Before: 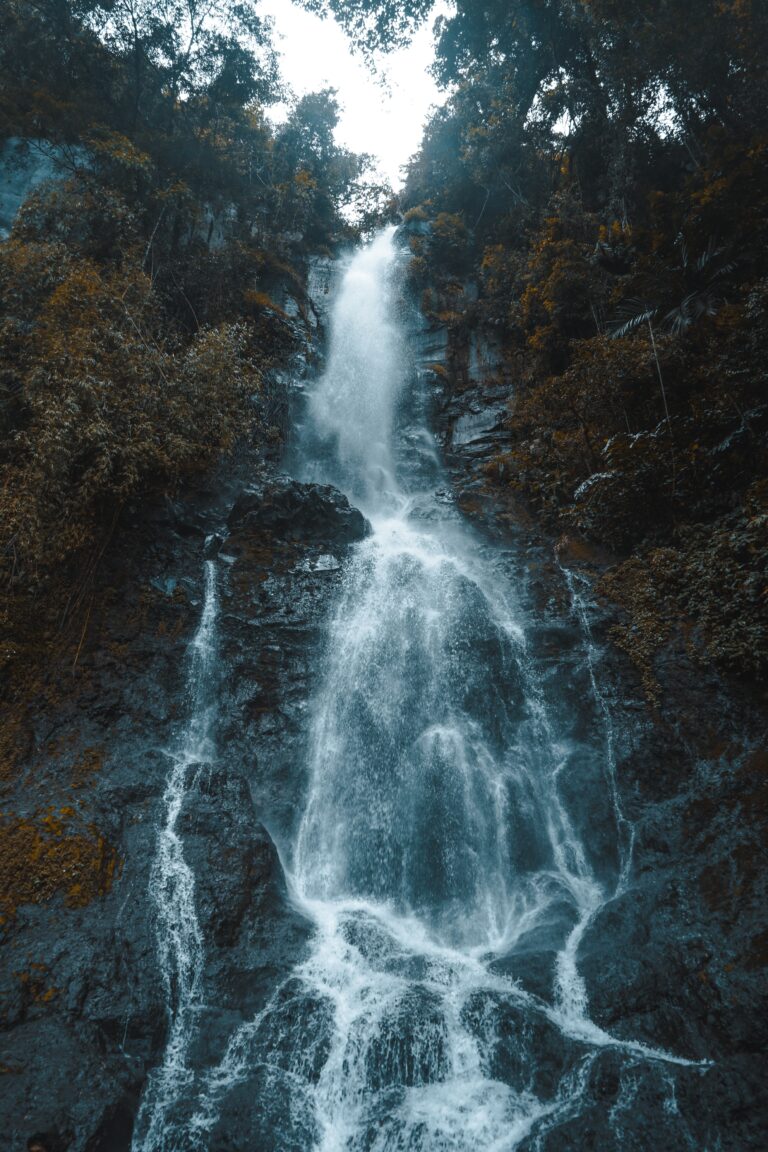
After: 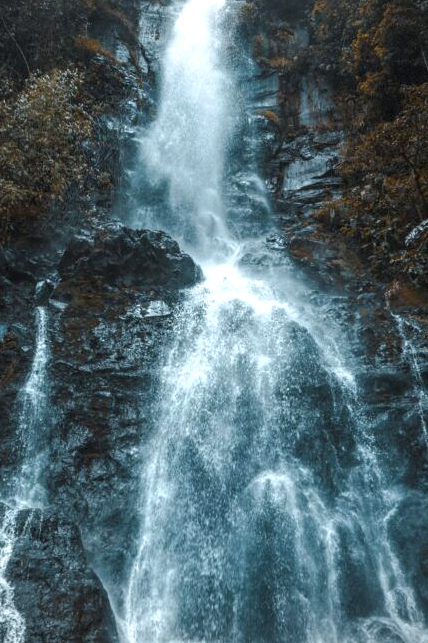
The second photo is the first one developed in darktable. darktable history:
crop and rotate: left 22.13%, top 22.054%, right 22.026%, bottom 22.102%
exposure: black level correction 0.001, exposure 0.5 EV, compensate exposure bias true, compensate highlight preservation false
local contrast: on, module defaults
vignetting: fall-off start 85%, fall-off radius 80%, brightness -0.182, saturation -0.3, width/height ratio 1.219, dithering 8-bit output, unbound false
